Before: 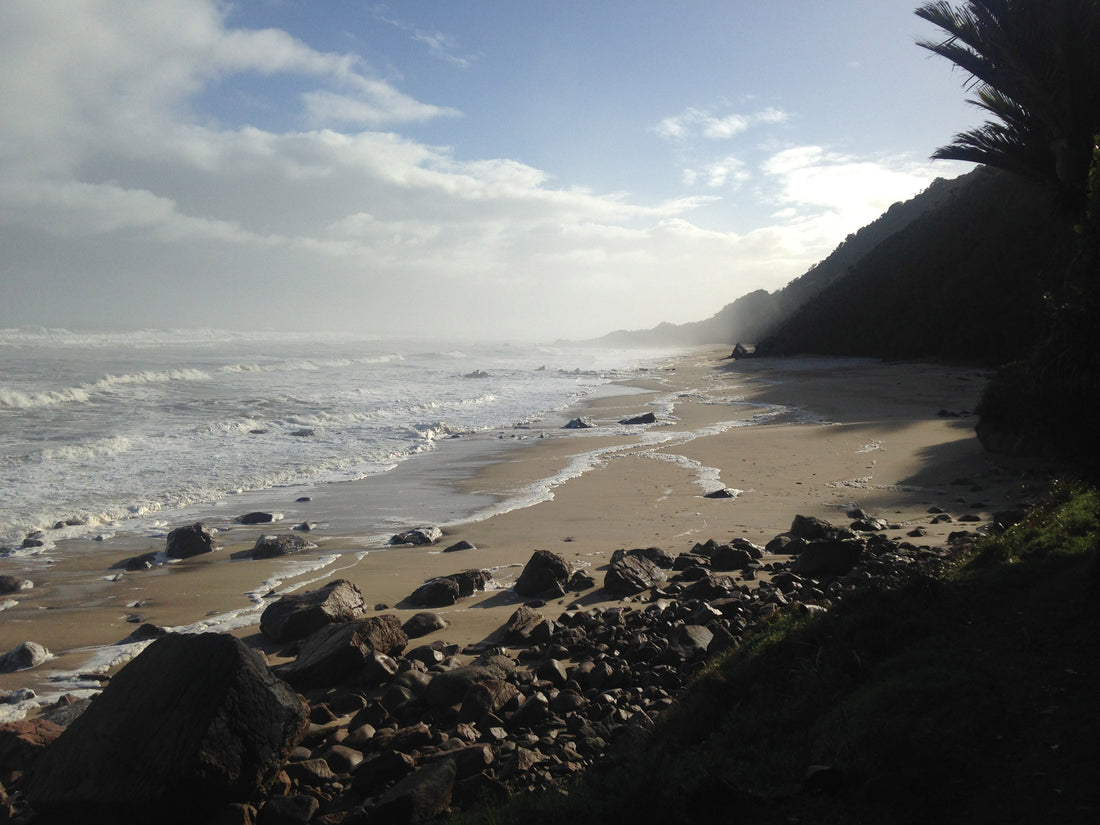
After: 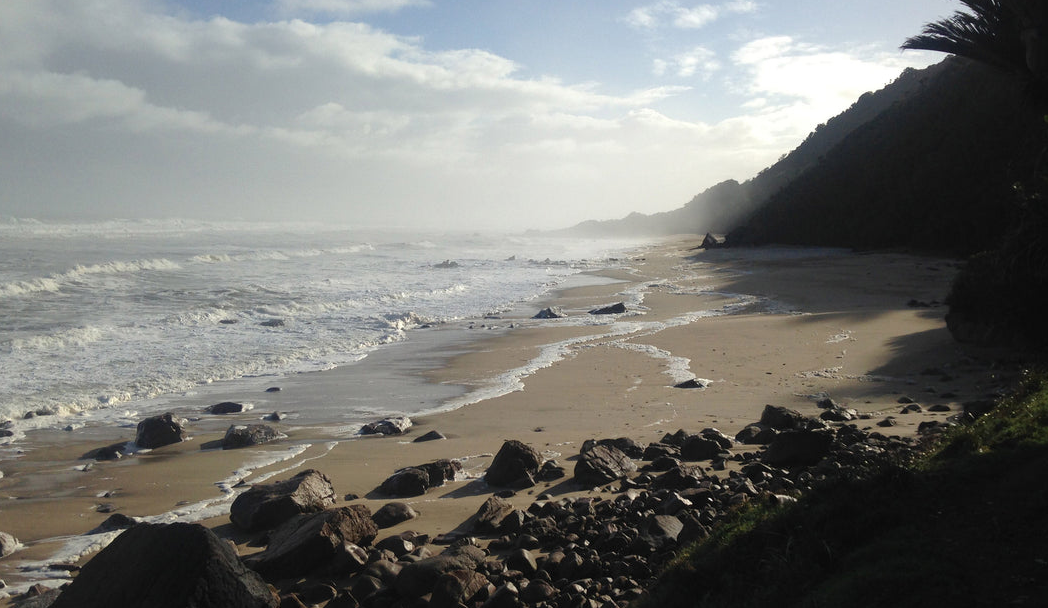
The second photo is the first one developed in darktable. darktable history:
crop and rotate: left 2.813%, top 13.417%, right 1.864%, bottom 12.802%
